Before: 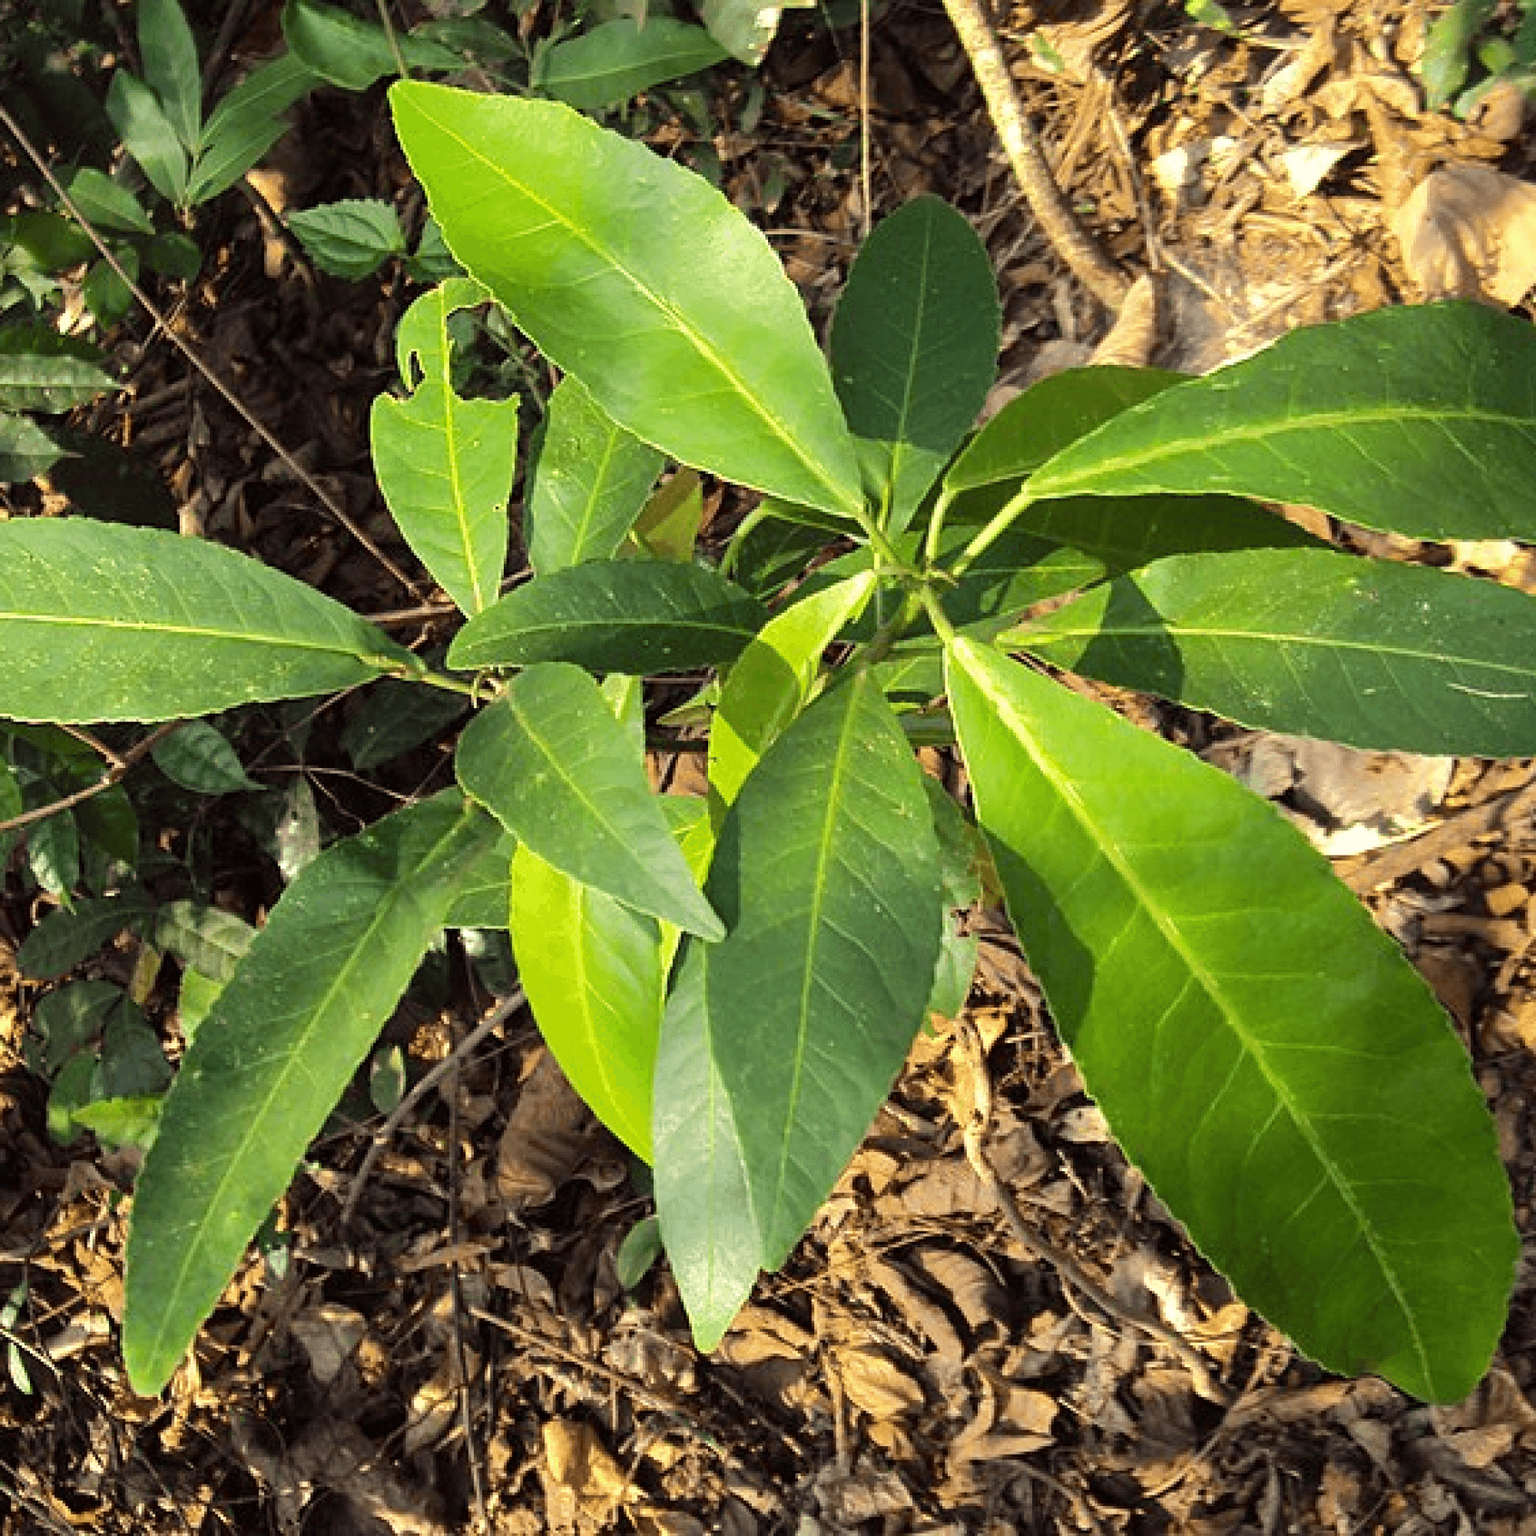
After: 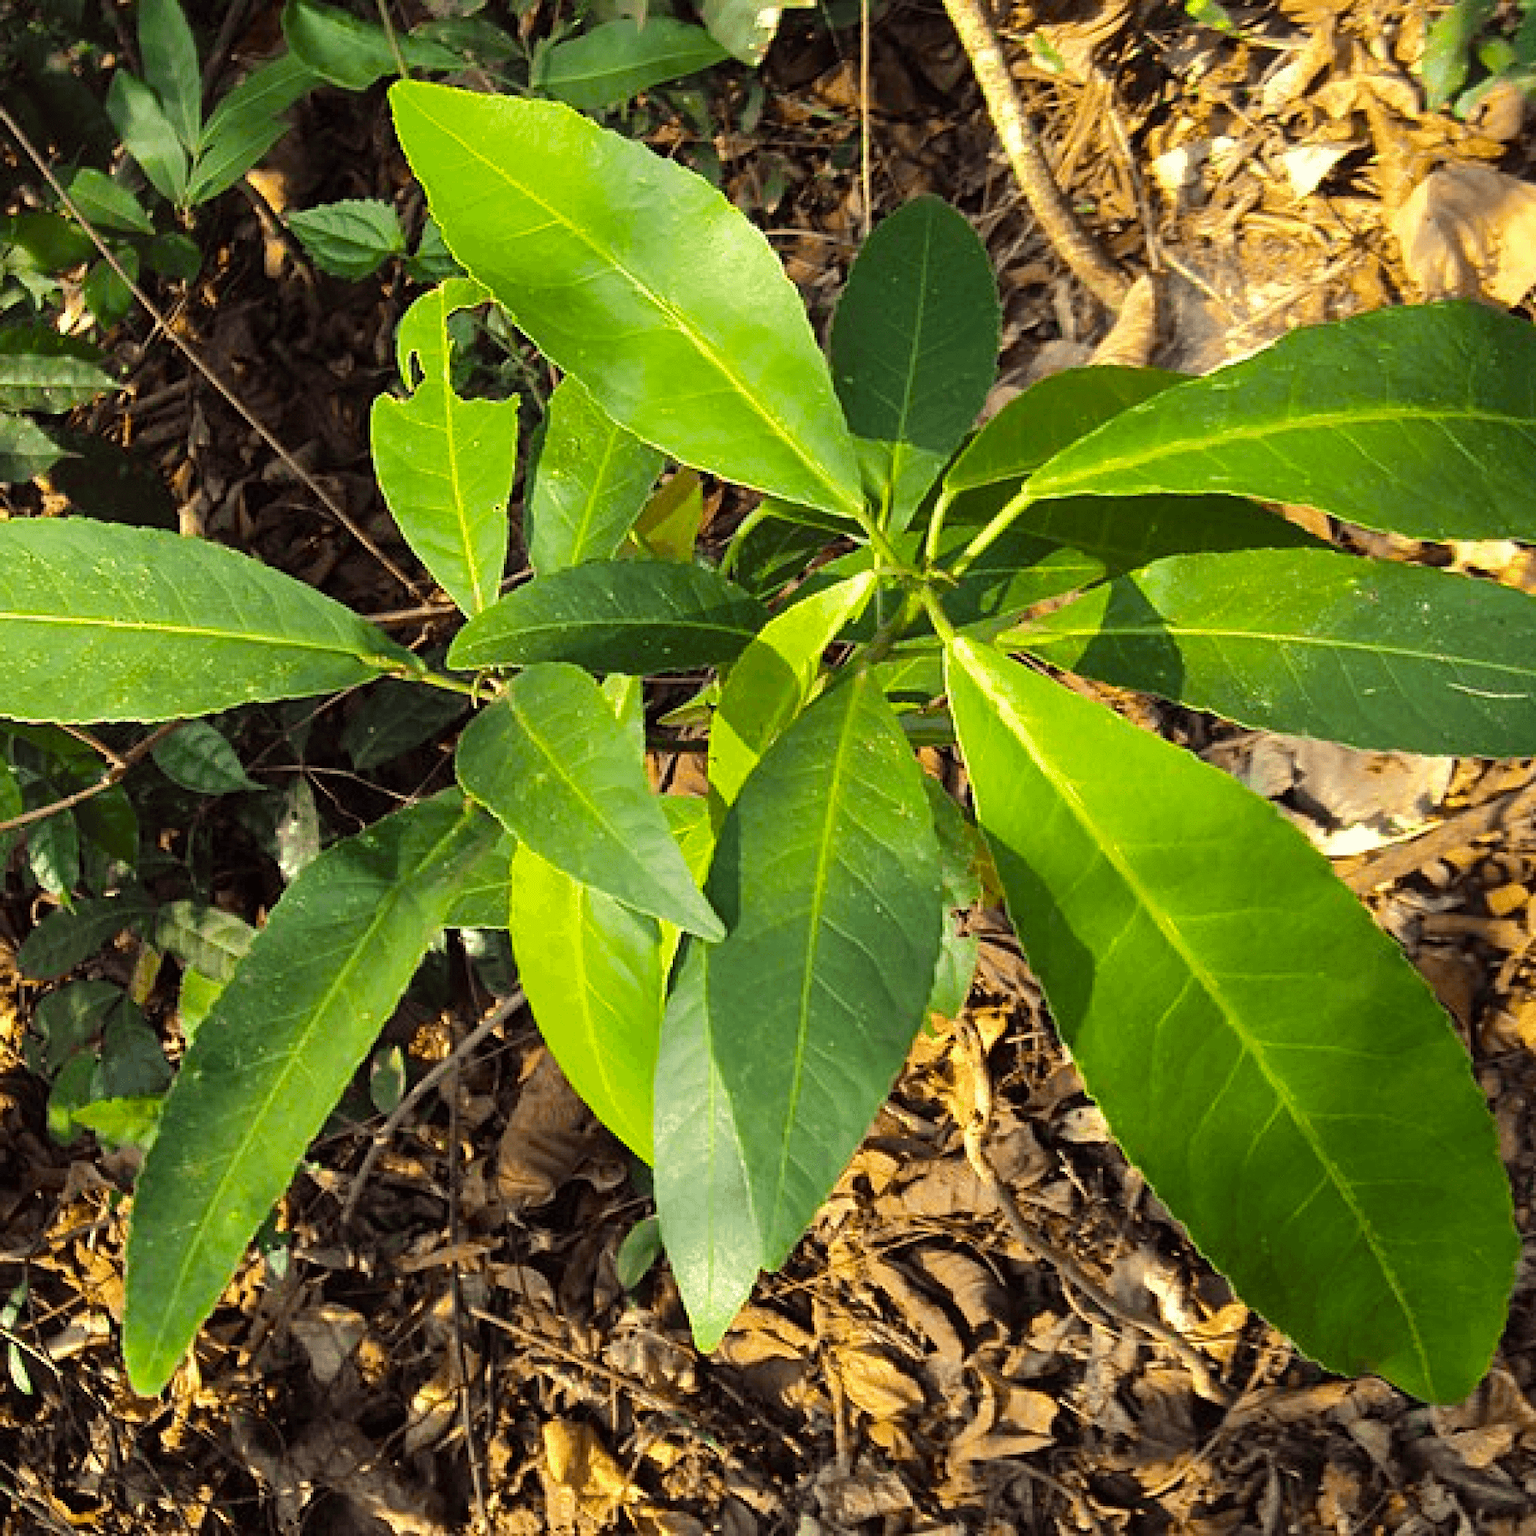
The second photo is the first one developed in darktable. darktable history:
color balance rgb: perceptual saturation grading › global saturation 19.56%
